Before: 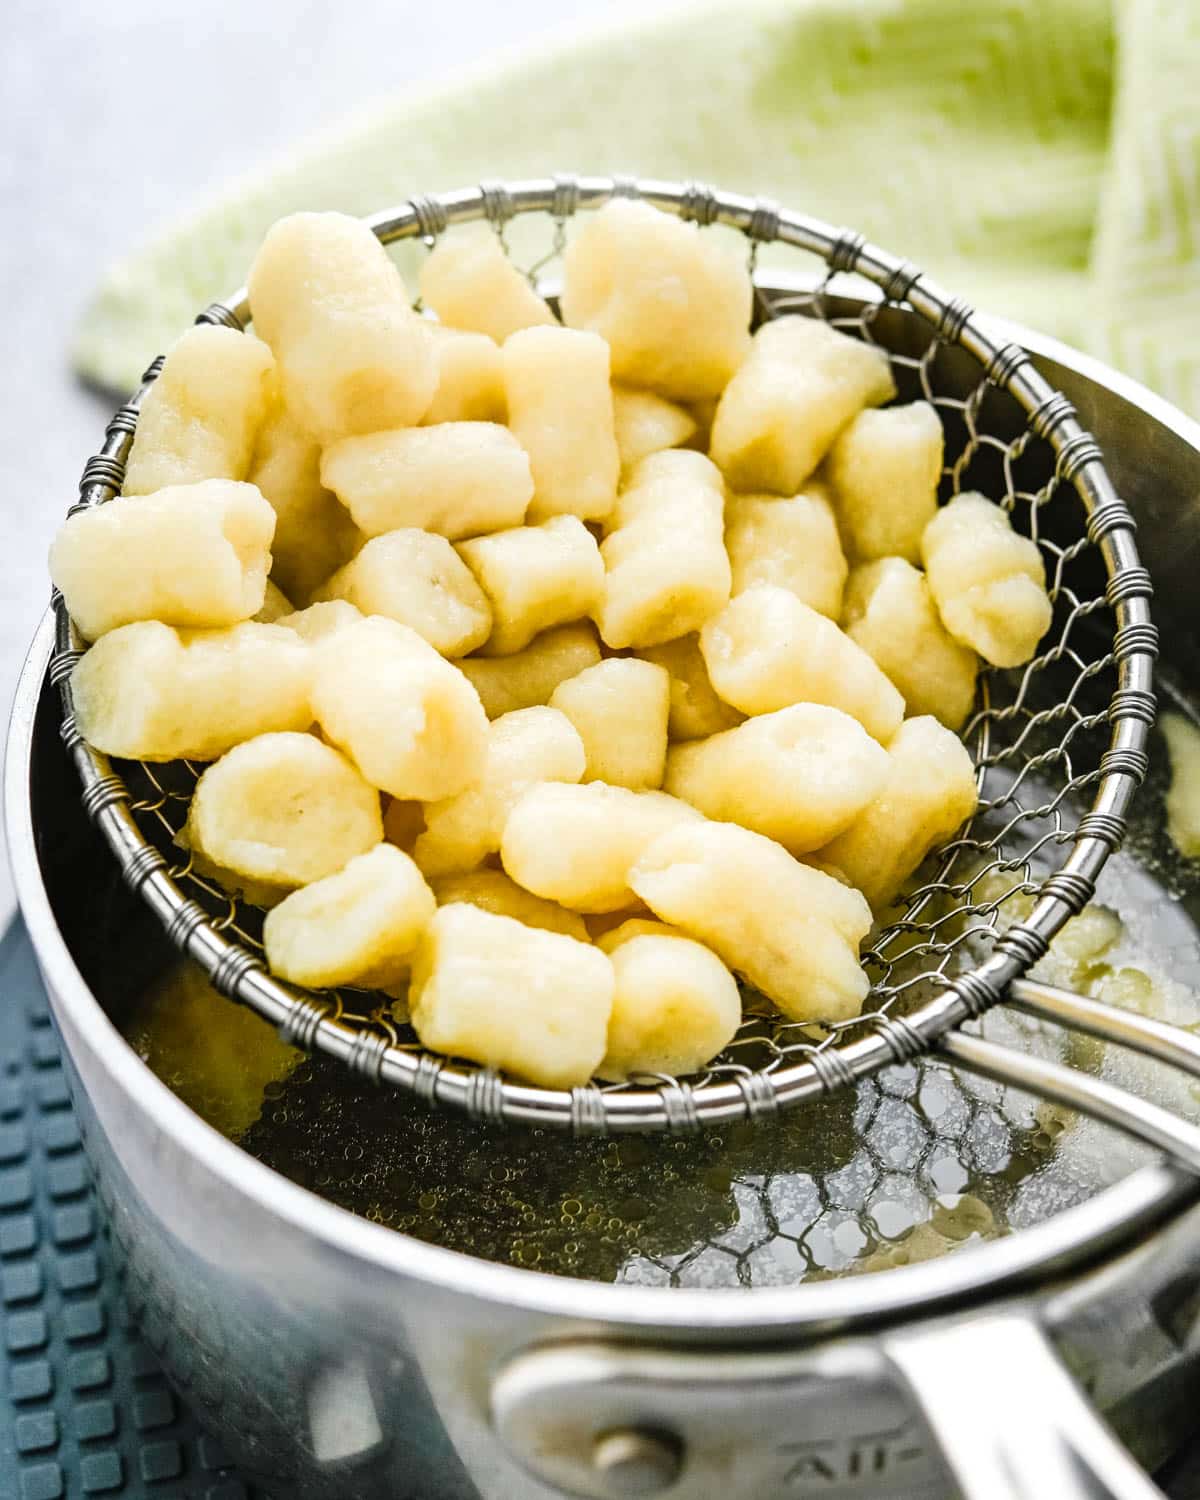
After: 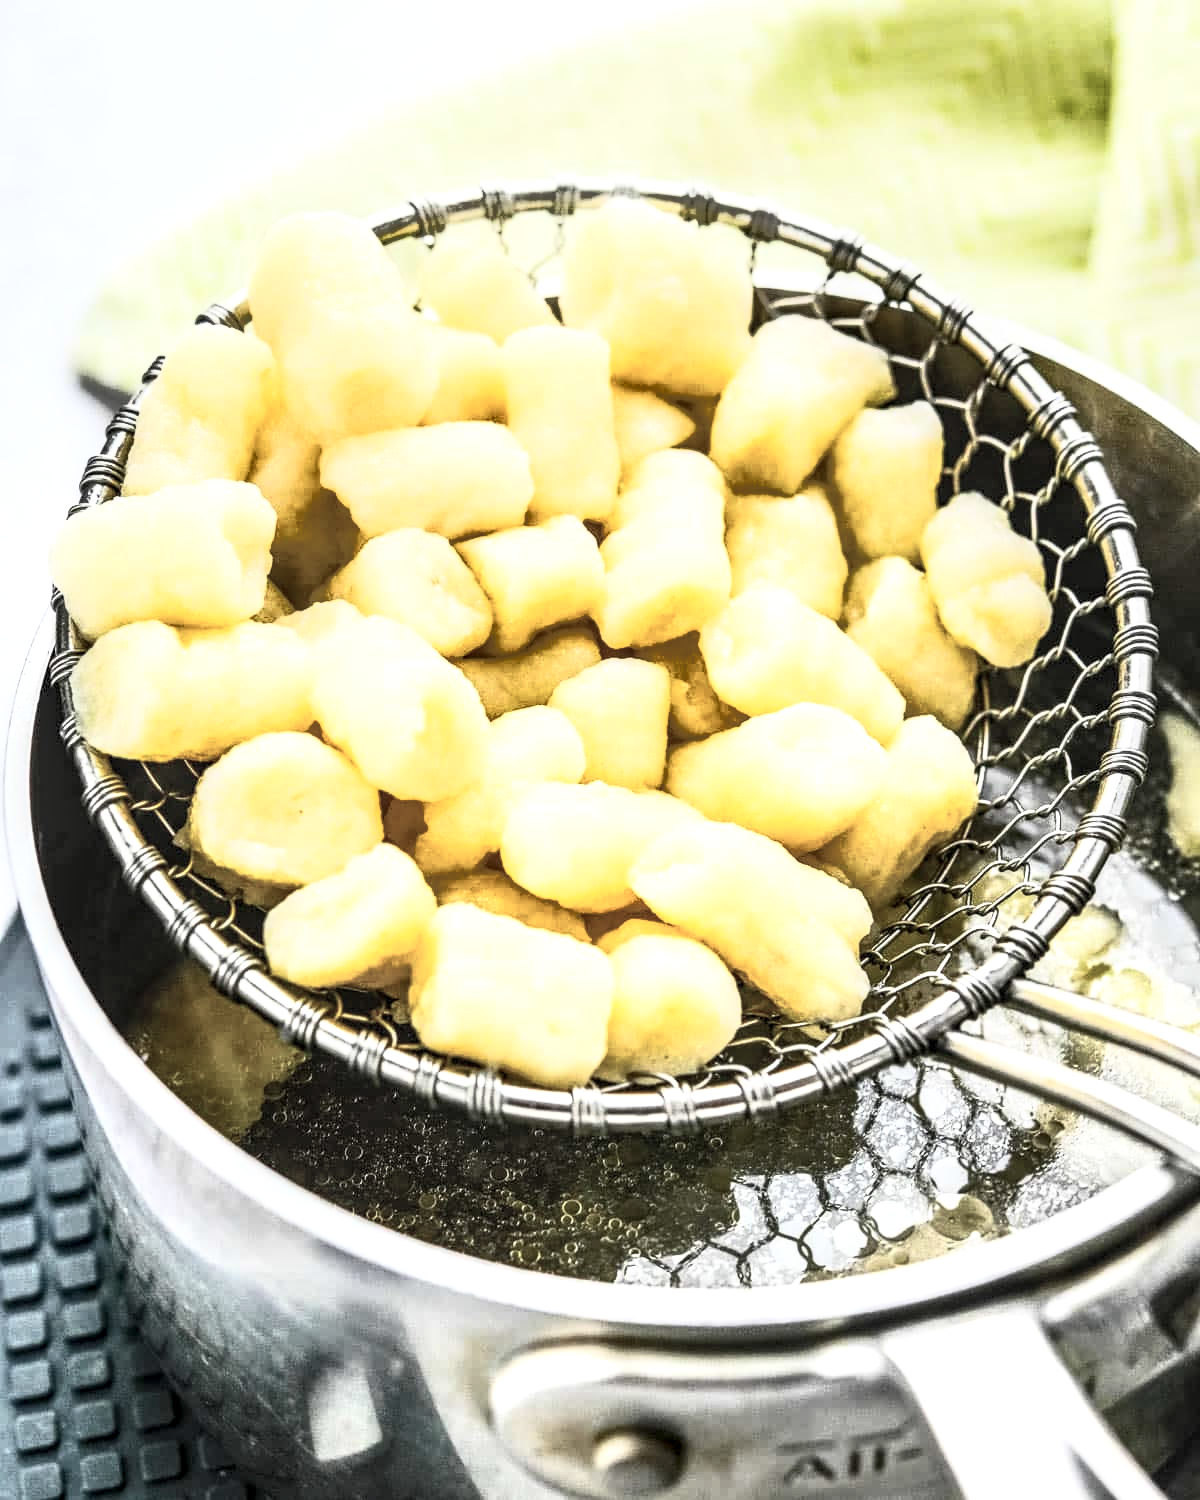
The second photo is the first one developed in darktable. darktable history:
local contrast: highlights 60%, shadows 60%, detail 160%
shadows and highlights: on, module defaults
contrast brightness saturation: contrast 0.57, brightness 0.57, saturation -0.34
